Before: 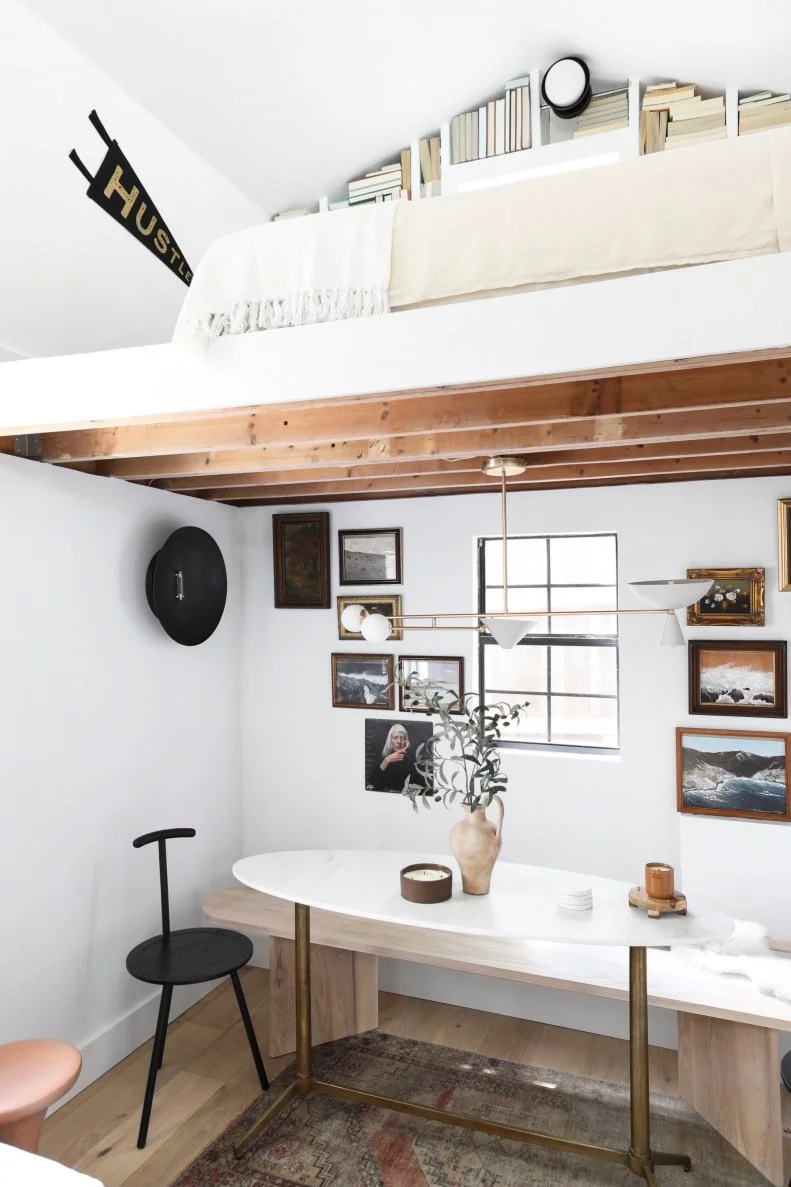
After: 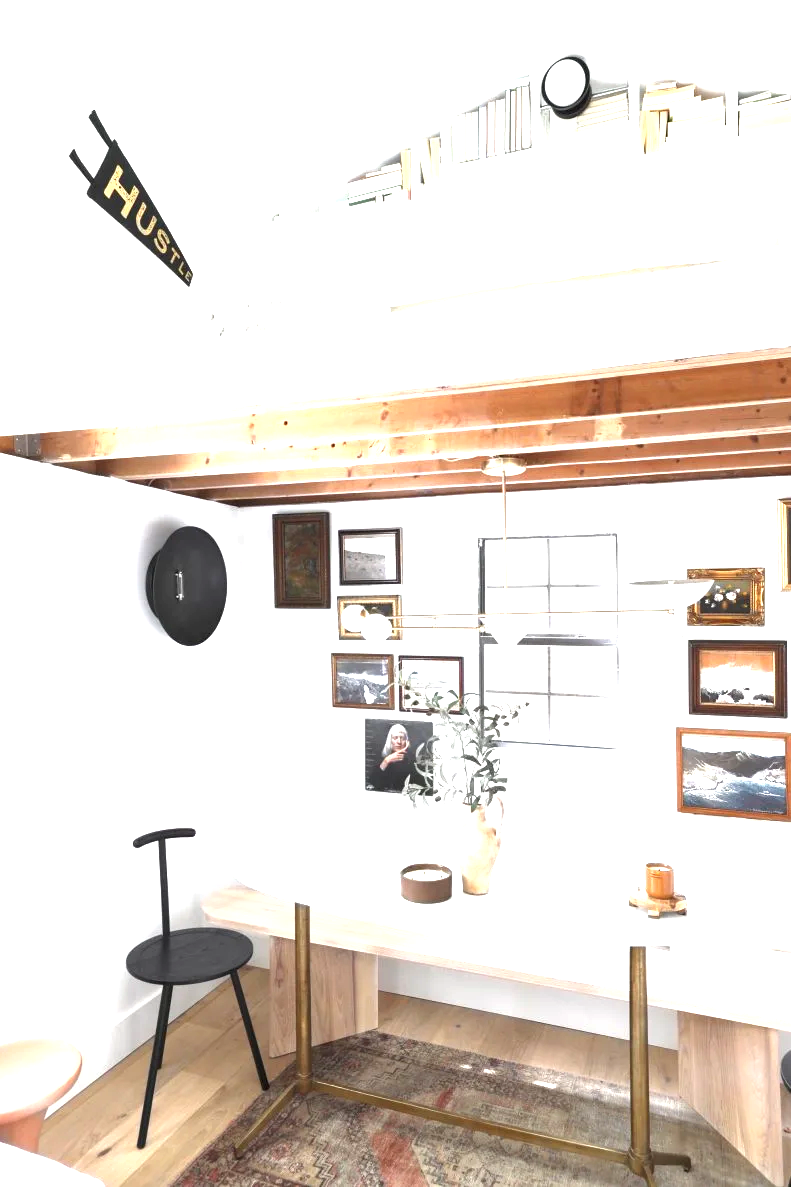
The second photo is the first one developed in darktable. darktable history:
white balance: emerald 1
shadows and highlights: shadows 25, highlights -25
exposure: black level correction 0, exposure 1.5 EV, compensate highlight preservation false
